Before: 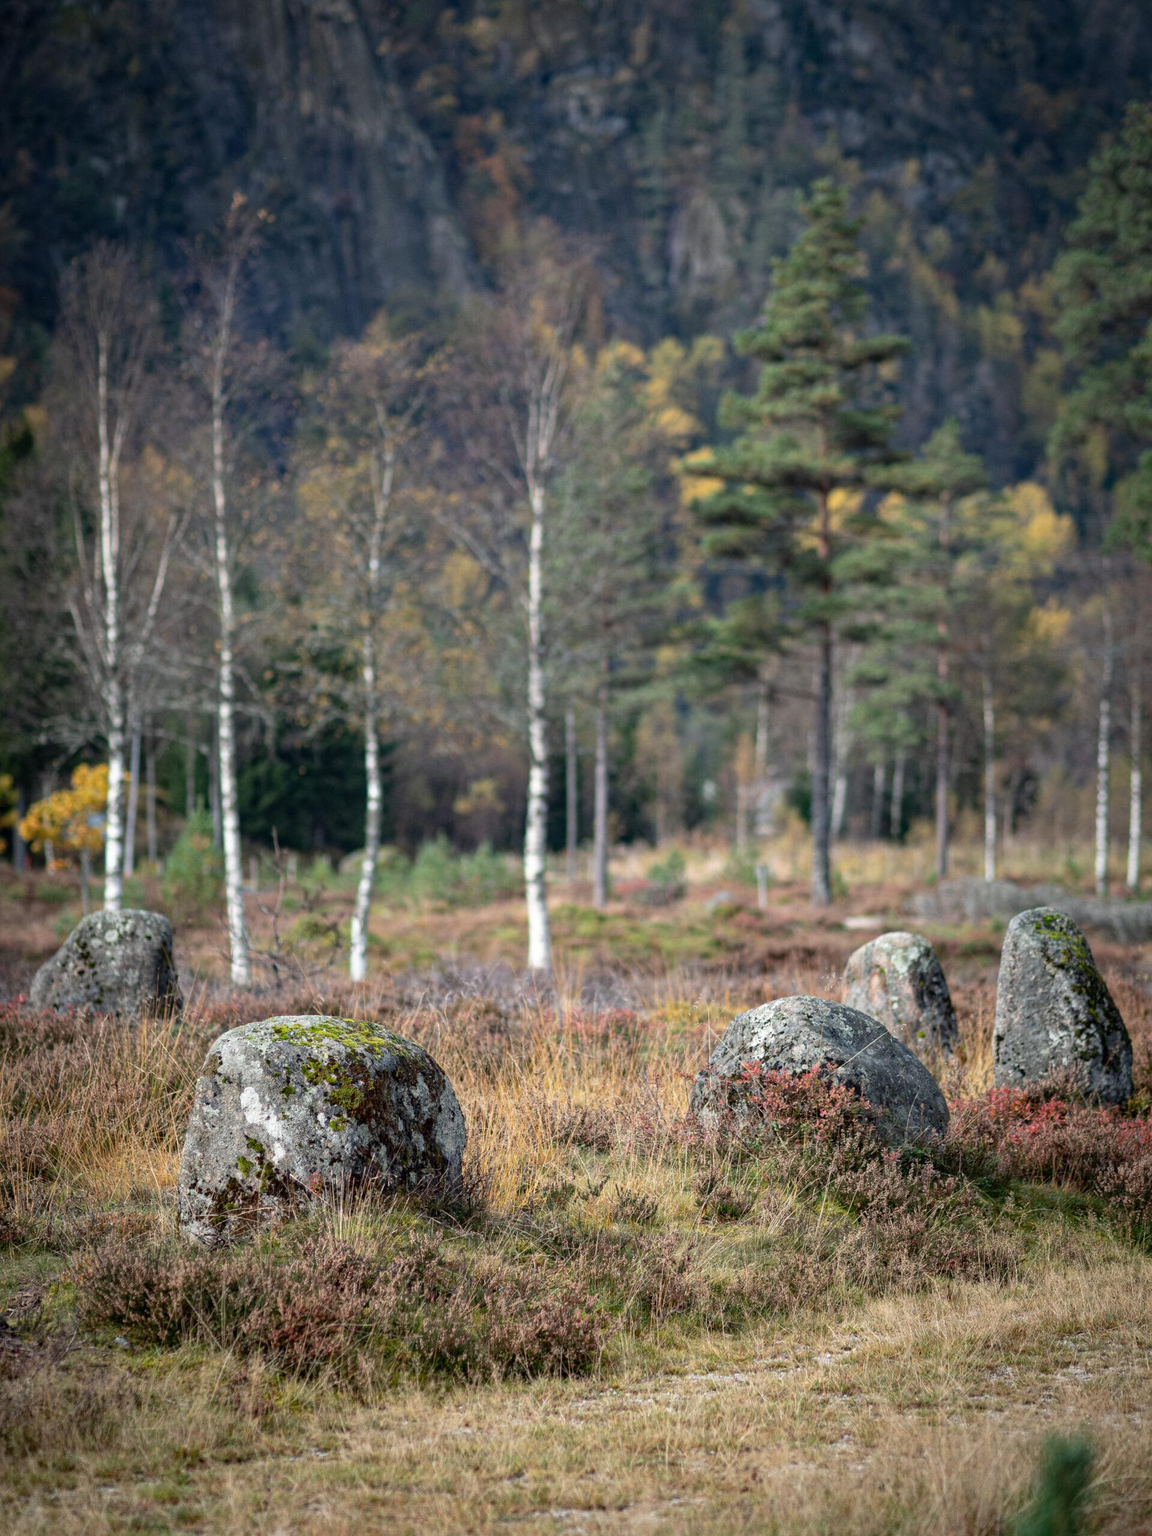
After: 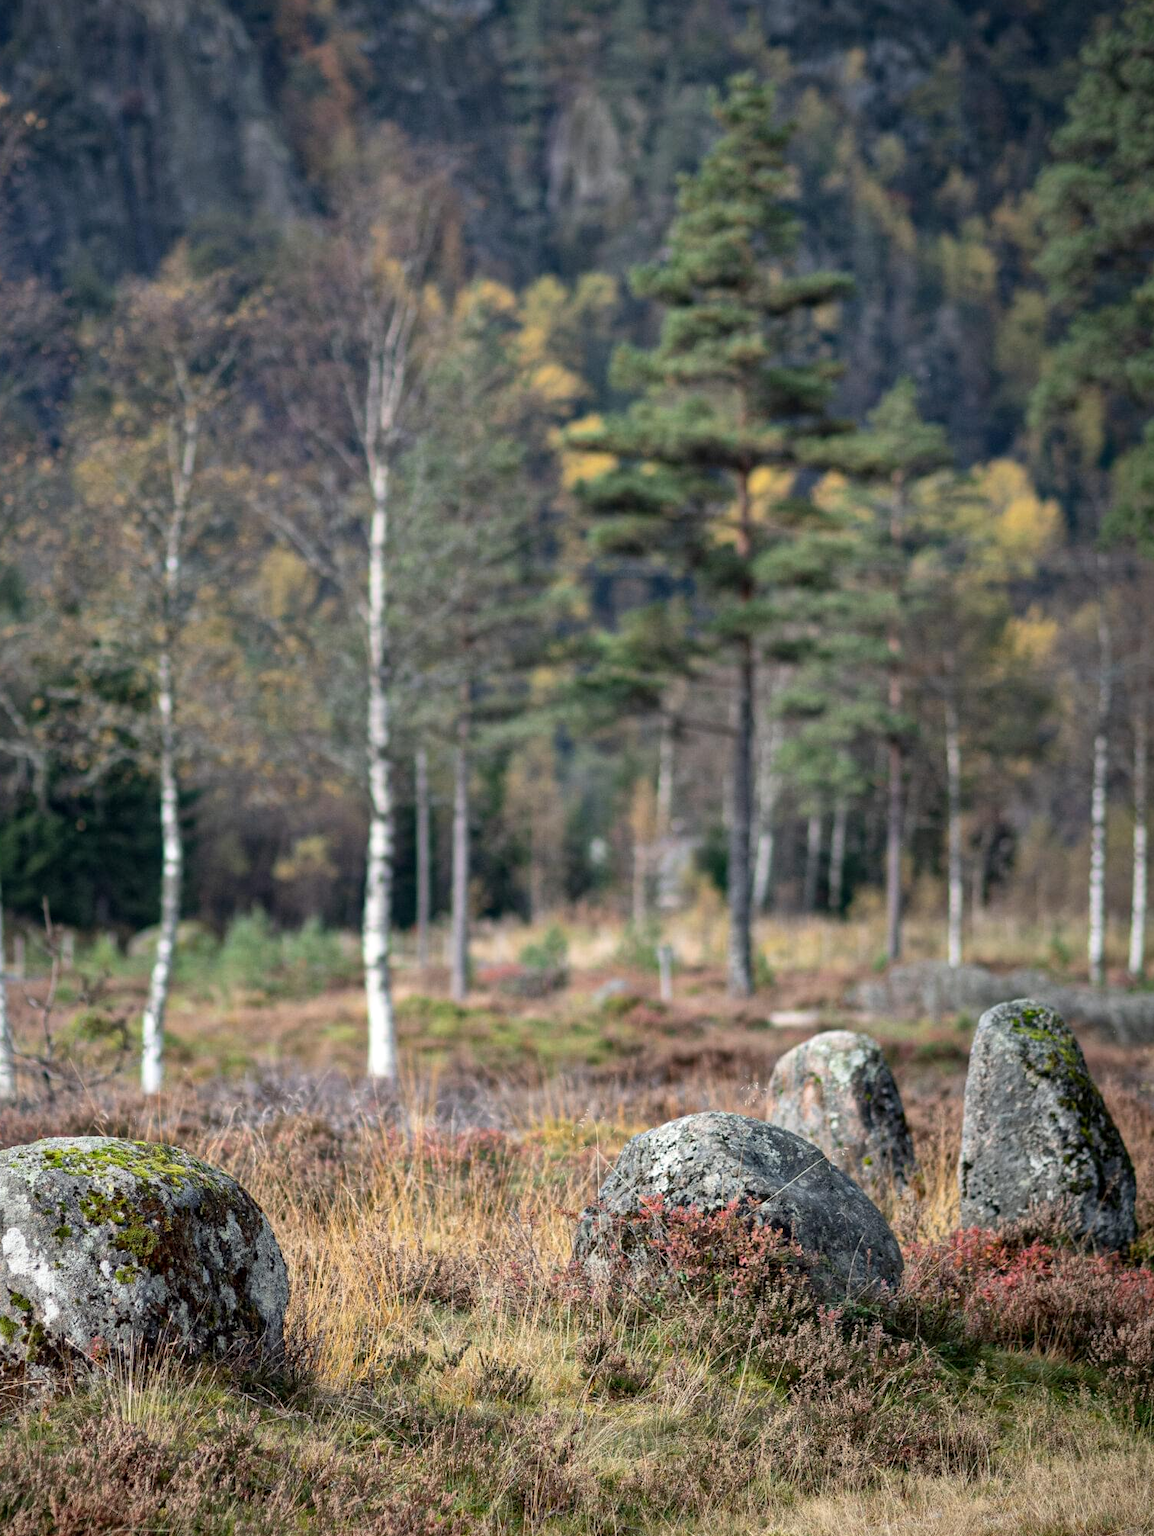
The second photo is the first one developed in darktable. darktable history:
local contrast: mode bilateral grid, contrast 20, coarseness 50, detail 120%, midtone range 0.2
crop and rotate: left 20.74%, top 7.912%, right 0.375%, bottom 13.378%
shadows and highlights: shadows 29.32, highlights -29.32, low approximation 0.01, soften with gaussian
